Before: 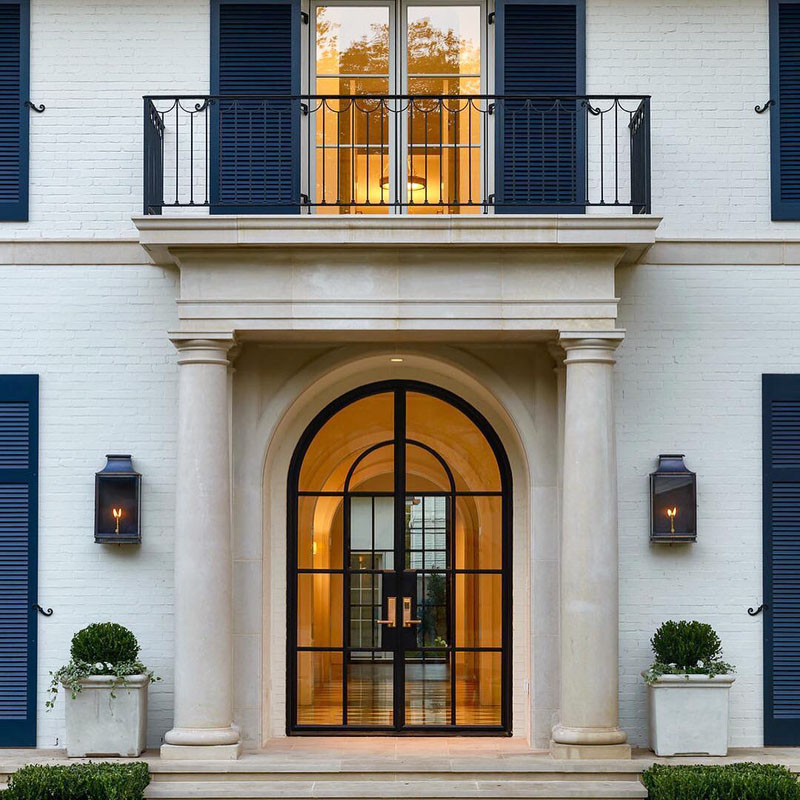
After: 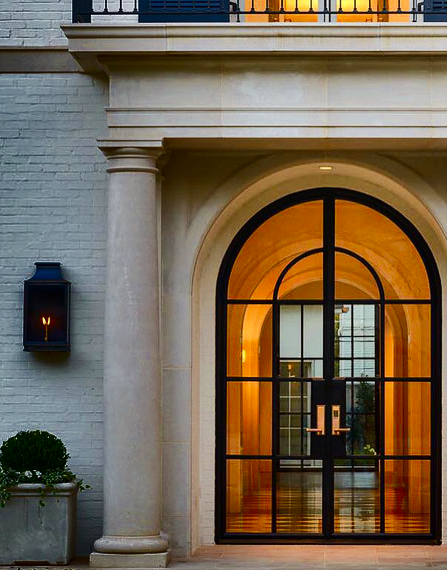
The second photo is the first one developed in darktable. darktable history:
tone equalizer: -7 EV 0.155 EV, -6 EV 0.621 EV, -5 EV 1.14 EV, -4 EV 1.3 EV, -3 EV 1.18 EV, -2 EV 0.6 EV, -1 EV 0.164 EV, edges refinement/feathering 500, mask exposure compensation -1.57 EV, preserve details no
shadows and highlights: radius 122.61, shadows 98.1, white point adjustment -3.06, highlights -99.52, soften with gaussian
crop: left 8.88%, top 24.069%, right 35.137%, bottom 4.641%
